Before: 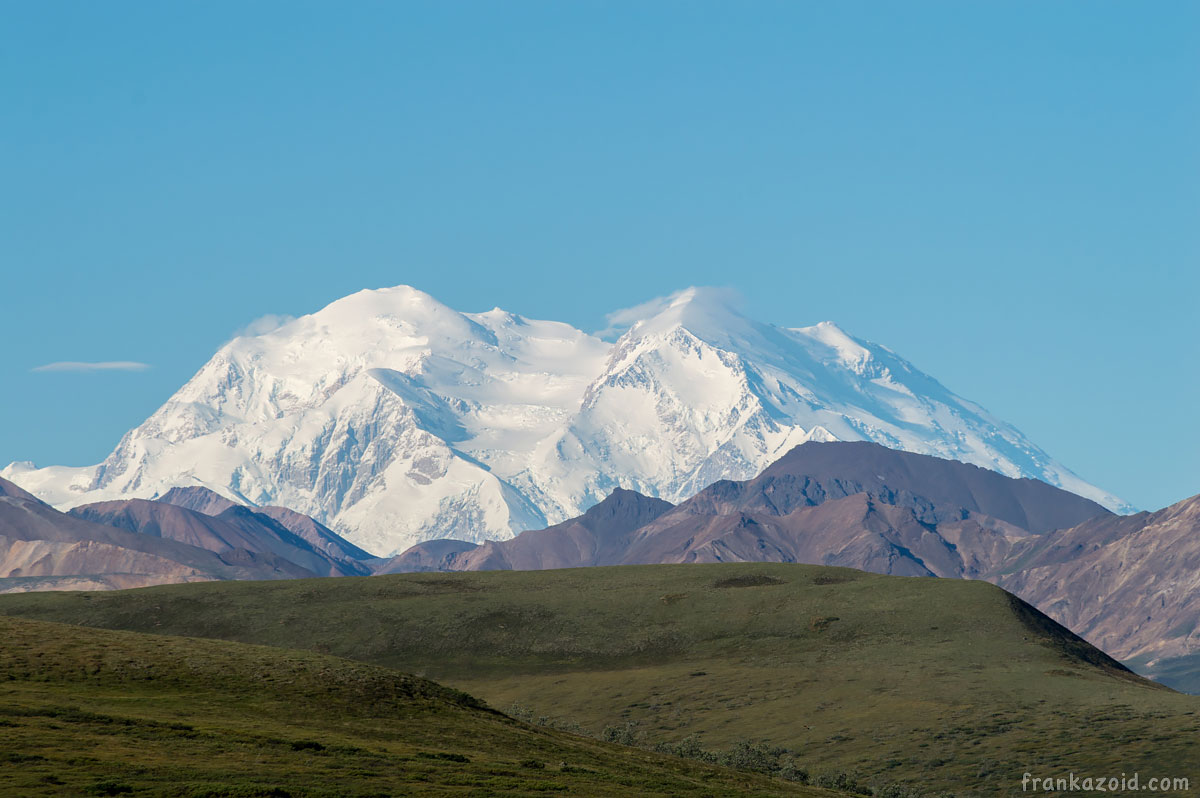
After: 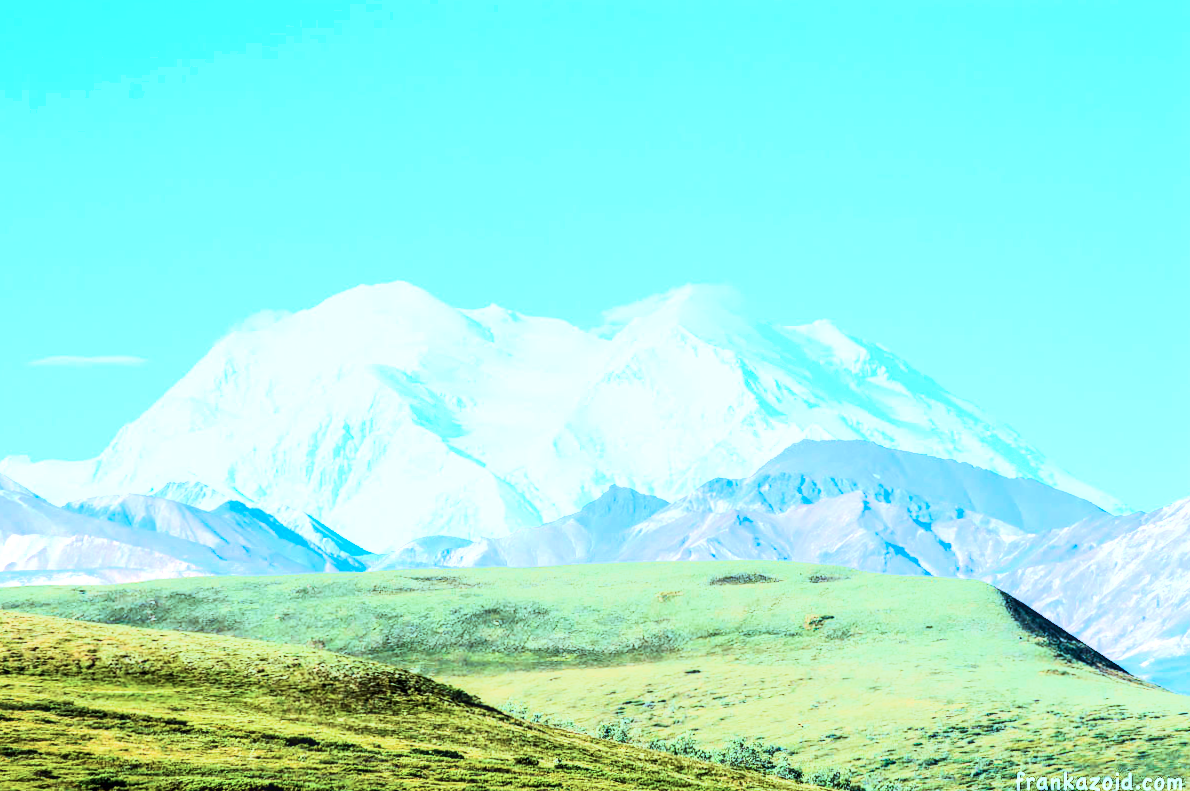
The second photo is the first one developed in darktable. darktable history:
tone equalizer: -8 EV -0.506 EV, -7 EV -0.338 EV, -6 EV -0.08 EV, -5 EV 0.389 EV, -4 EV 0.96 EV, -3 EV 0.822 EV, -2 EV -0.007 EV, -1 EV 0.133 EV, +0 EV -0.006 EV, edges refinement/feathering 500, mask exposure compensation -1.57 EV, preserve details no
base curve: curves: ch0 [(0, 0.003) (0.001, 0.002) (0.006, 0.004) (0.02, 0.022) (0.048, 0.086) (0.094, 0.234) (0.162, 0.431) (0.258, 0.629) (0.385, 0.8) (0.548, 0.918) (0.751, 0.988) (1, 1)]
local contrast: on, module defaults
velvia: strength 74.9%
crop and rotate: angle -0.309°
shadows and highlights: shadows 76.36, highlights -26.19, highlights color adjustment 42.13%, soften with gaussian
exposure: black level correction 0, exposure 1.446 EV, compensate highlight preservation false
color correction: highlights a* -11.84, highlights b* -15.74
